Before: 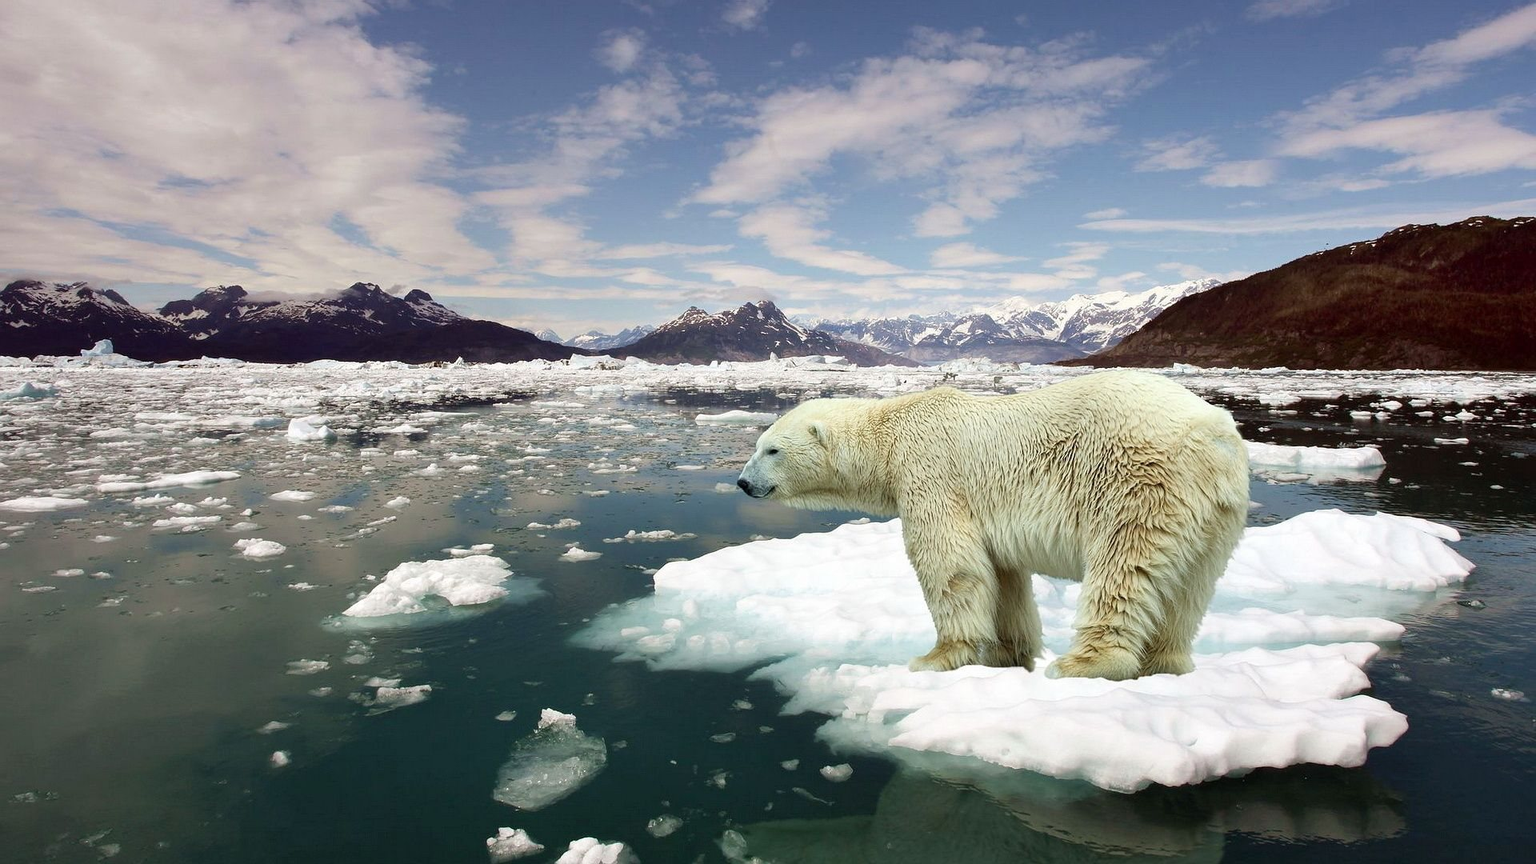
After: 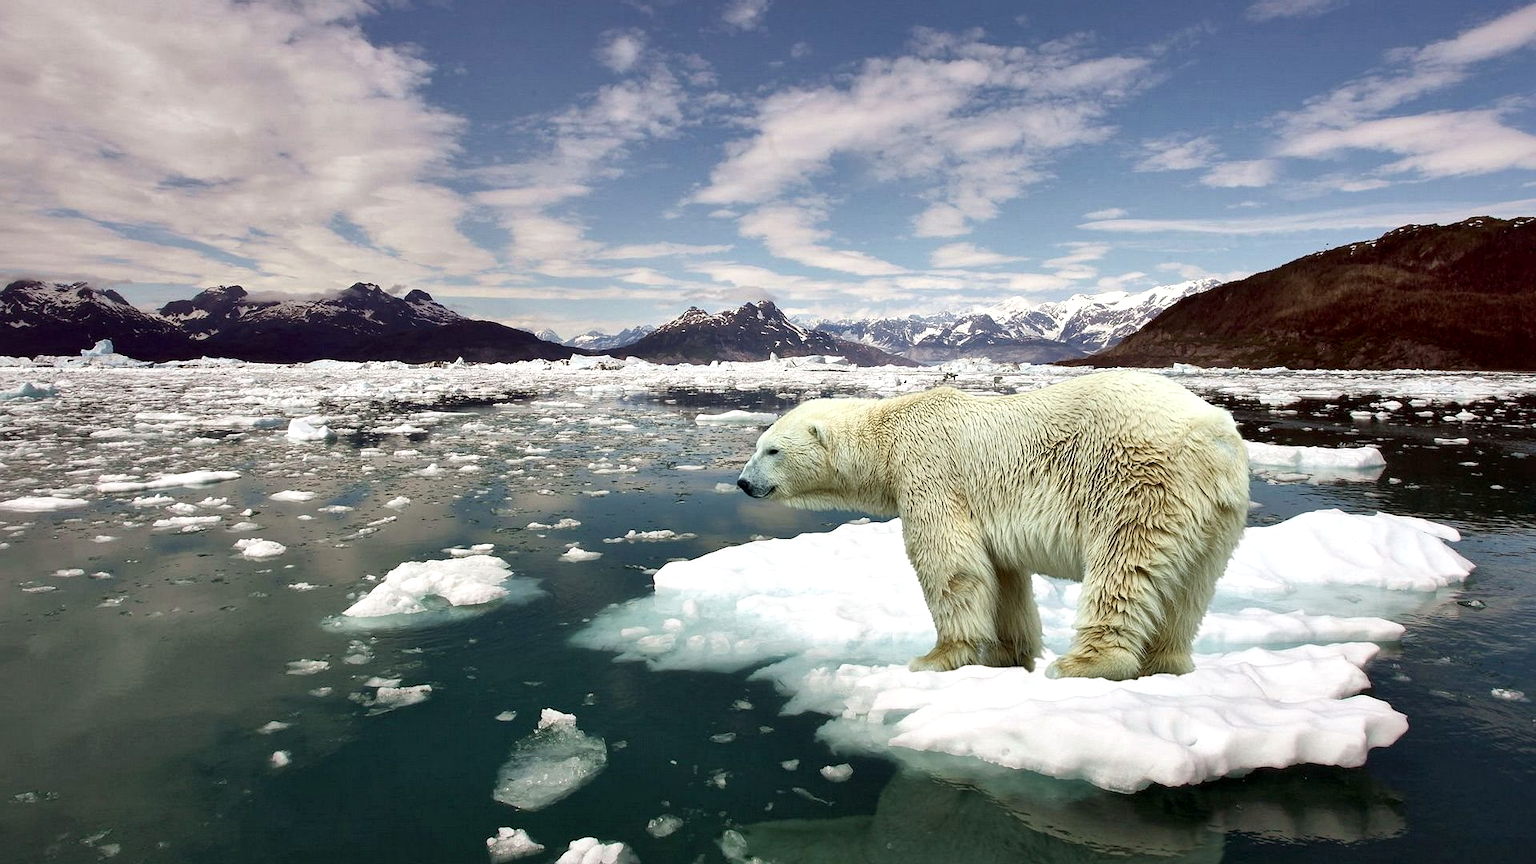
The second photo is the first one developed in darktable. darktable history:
local contrast: mode bilateral grid, contrast 24, coarseness 61, detail 152%, midtone range 0.2
